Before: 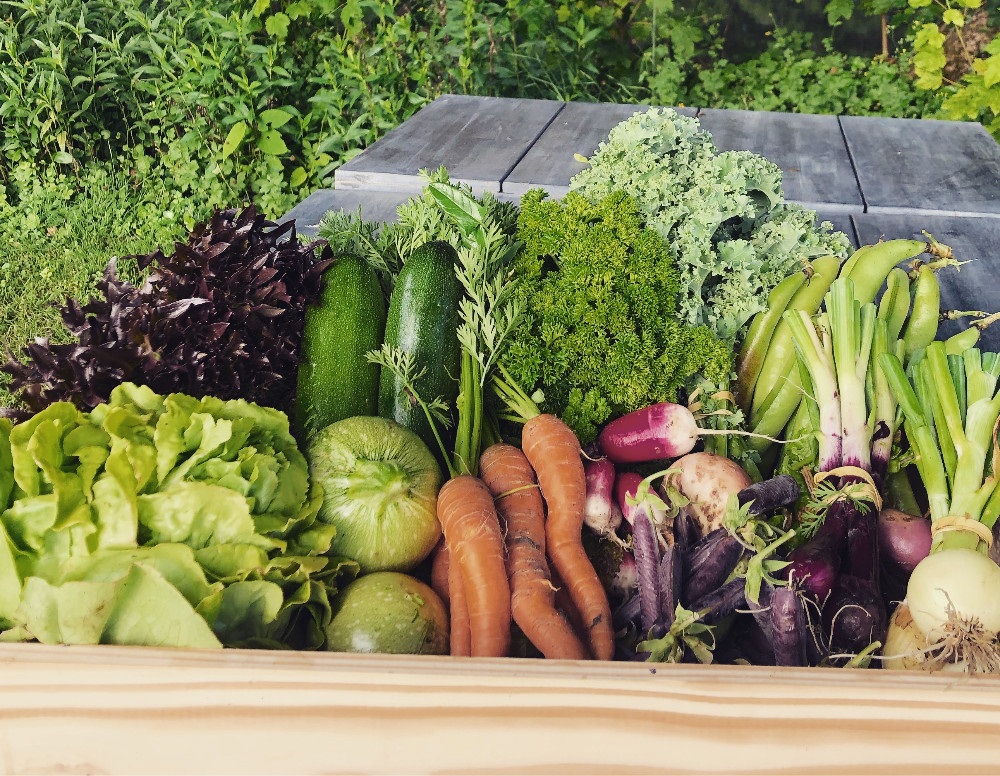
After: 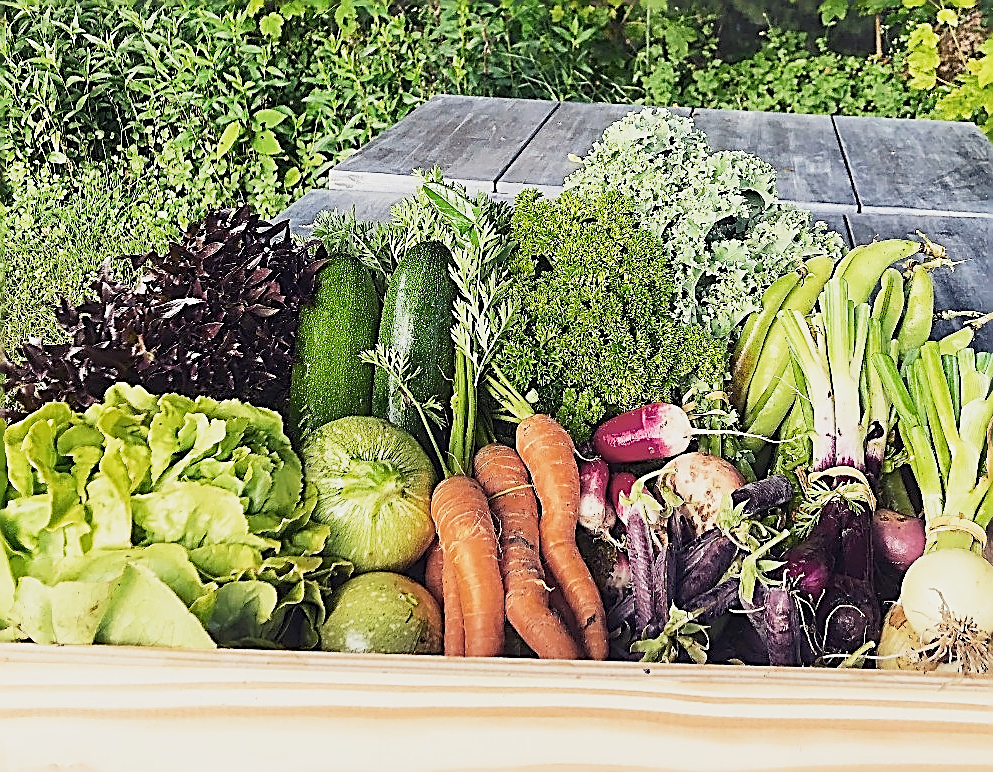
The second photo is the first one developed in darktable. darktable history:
sharpen: amount 1.988
base curve: curves: ch0 [(0, 0) (0.088, 0.125) (0.176, 0.251) (0.354, 0.501) (0.613, 0.749) (1, 0.877)], preserve colors none
crop and rotate: left 0.661%, top 0.229%, bottom 0.257%
